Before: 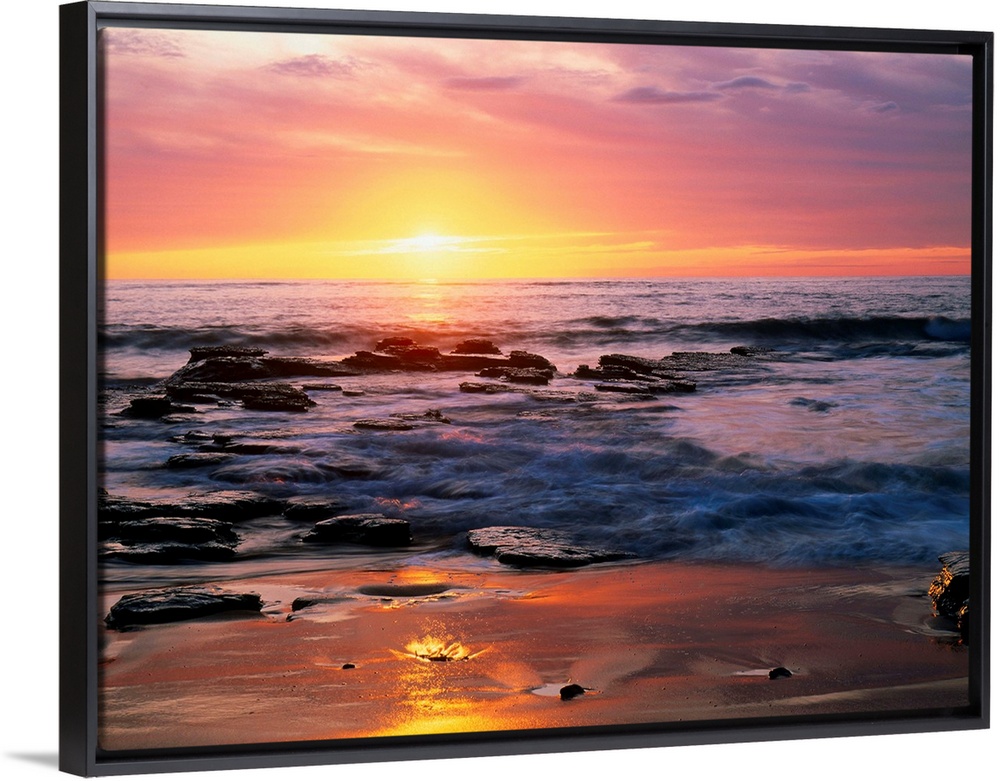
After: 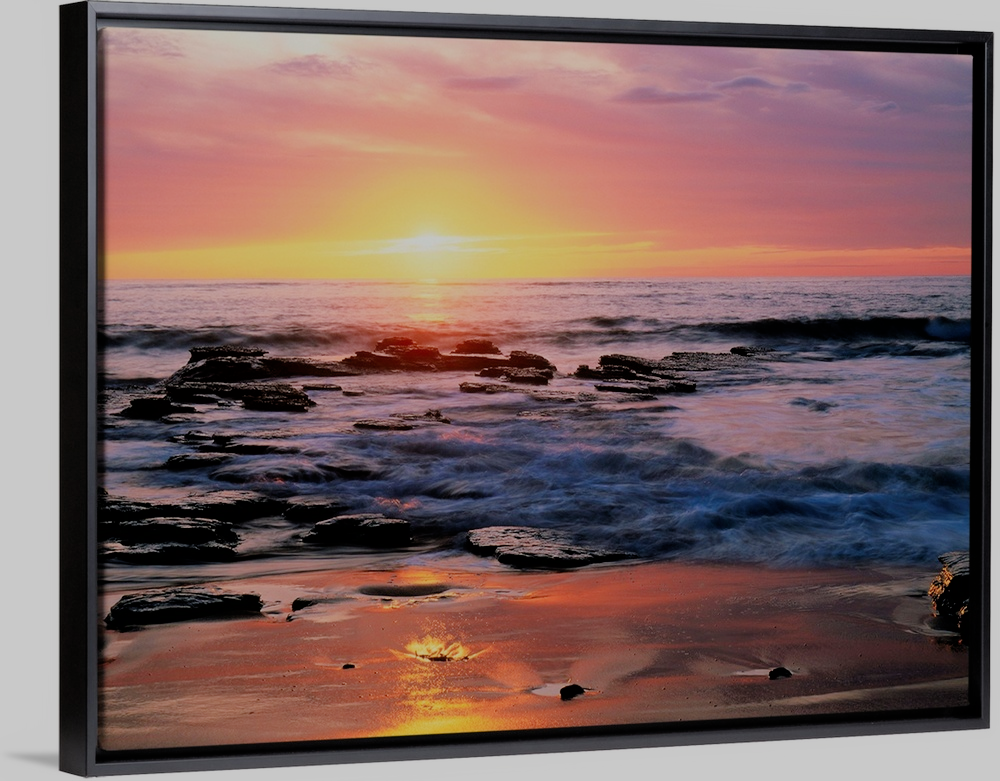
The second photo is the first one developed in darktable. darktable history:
filmic rgb: black relative exposure -6.51 EV, white relative exposure 4.71 EV, hardness 3.12, contrast 0.799
contrast equalizer: octaves 7, y [[0.502, 0.505, 0.512, 0.529, 0.564, 0.588], [0.5 ×6], [0.502, 0.505, 0.512, 0.529, 0.564, 0.588], [0, 0.001, 0.001, 0.004, 0.008, 0.011], [0, 0.001, 0.001, 0.004, 0.008, 0.011]], mix -0.314
